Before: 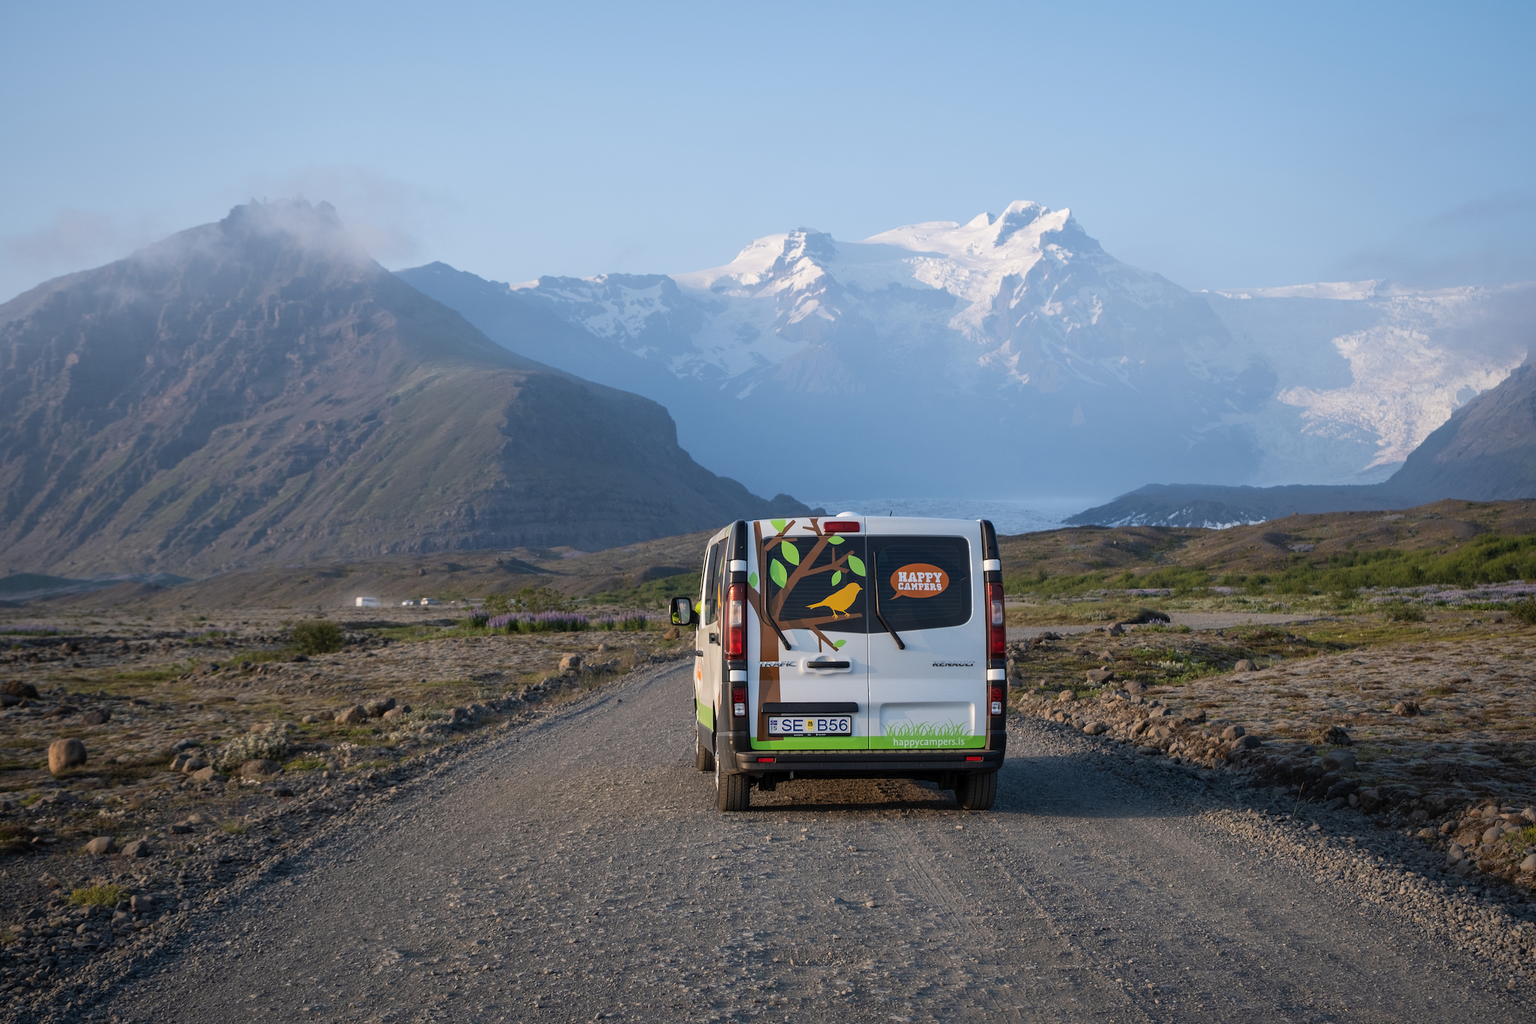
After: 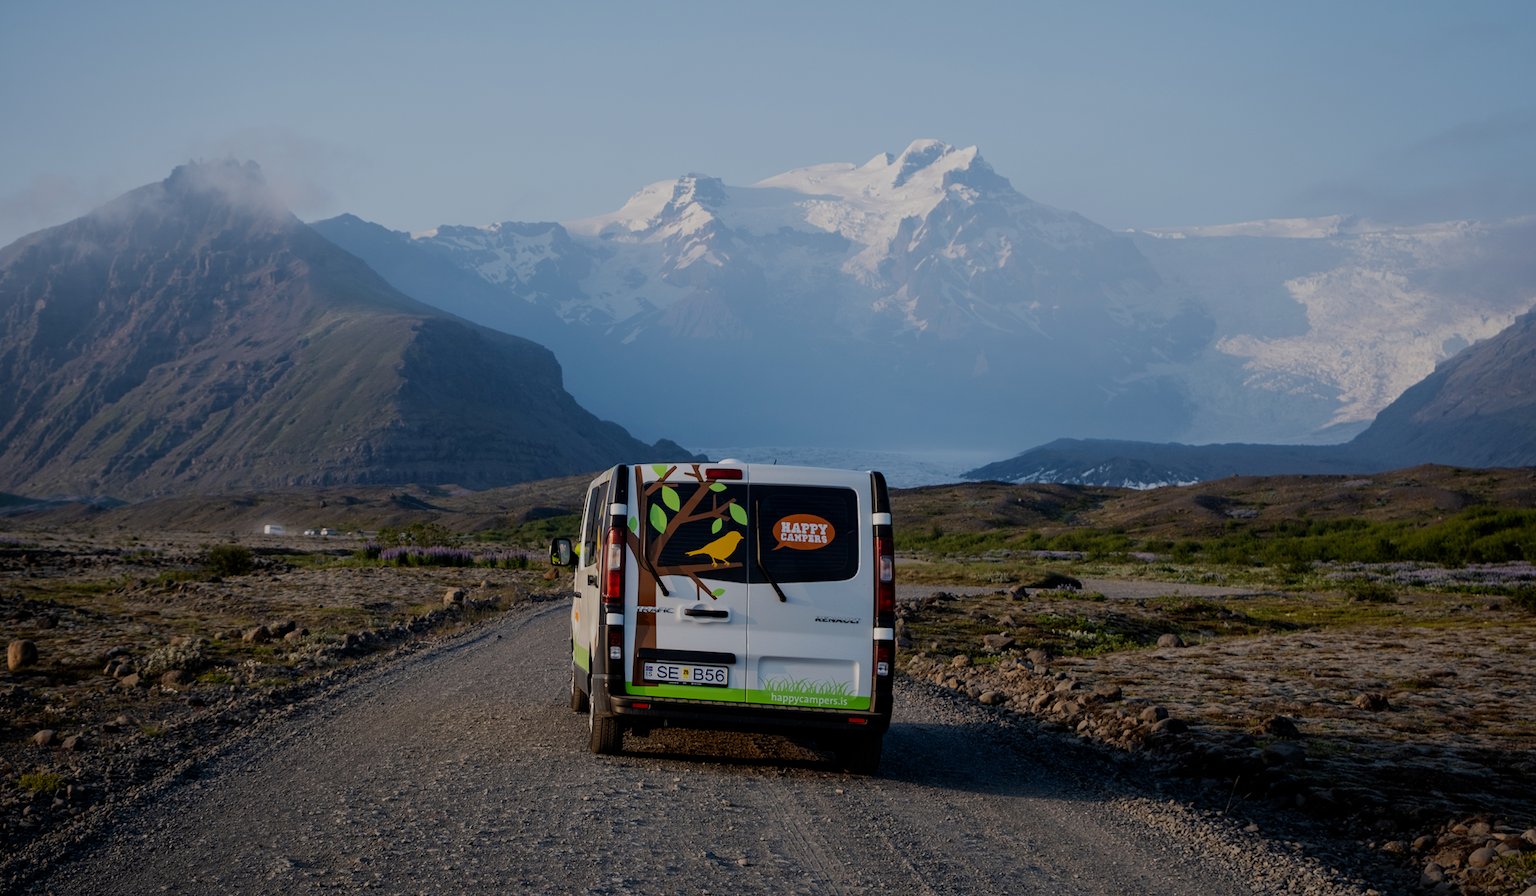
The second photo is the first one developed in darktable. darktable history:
filmic rgb: middle gray luminance 29%, black relative exposure -10.3 EV, white relative exposure 5.5 EV, threshold 6 EV, target black luminance 0%, hardness 3.95, latitude 2.04%, contrast 1.132, highlights saturation mix 5%, shadows ↔ highlights balance 15.11%, add noise in highlights 0, preserve chrominance no, color science v3 (2019), use custom middle-gray values true, iterations of high-quality reconstruction 0, contrast in highlights soft, enable highlight reconstruction true
rotate and perspective: rotation 1.69°, lens shift (vertical) -0.023, lens shift (horizontal) -0.291, crop left 0.025, crop right 0.988, crop top 0.092, crop bottom 0.842
